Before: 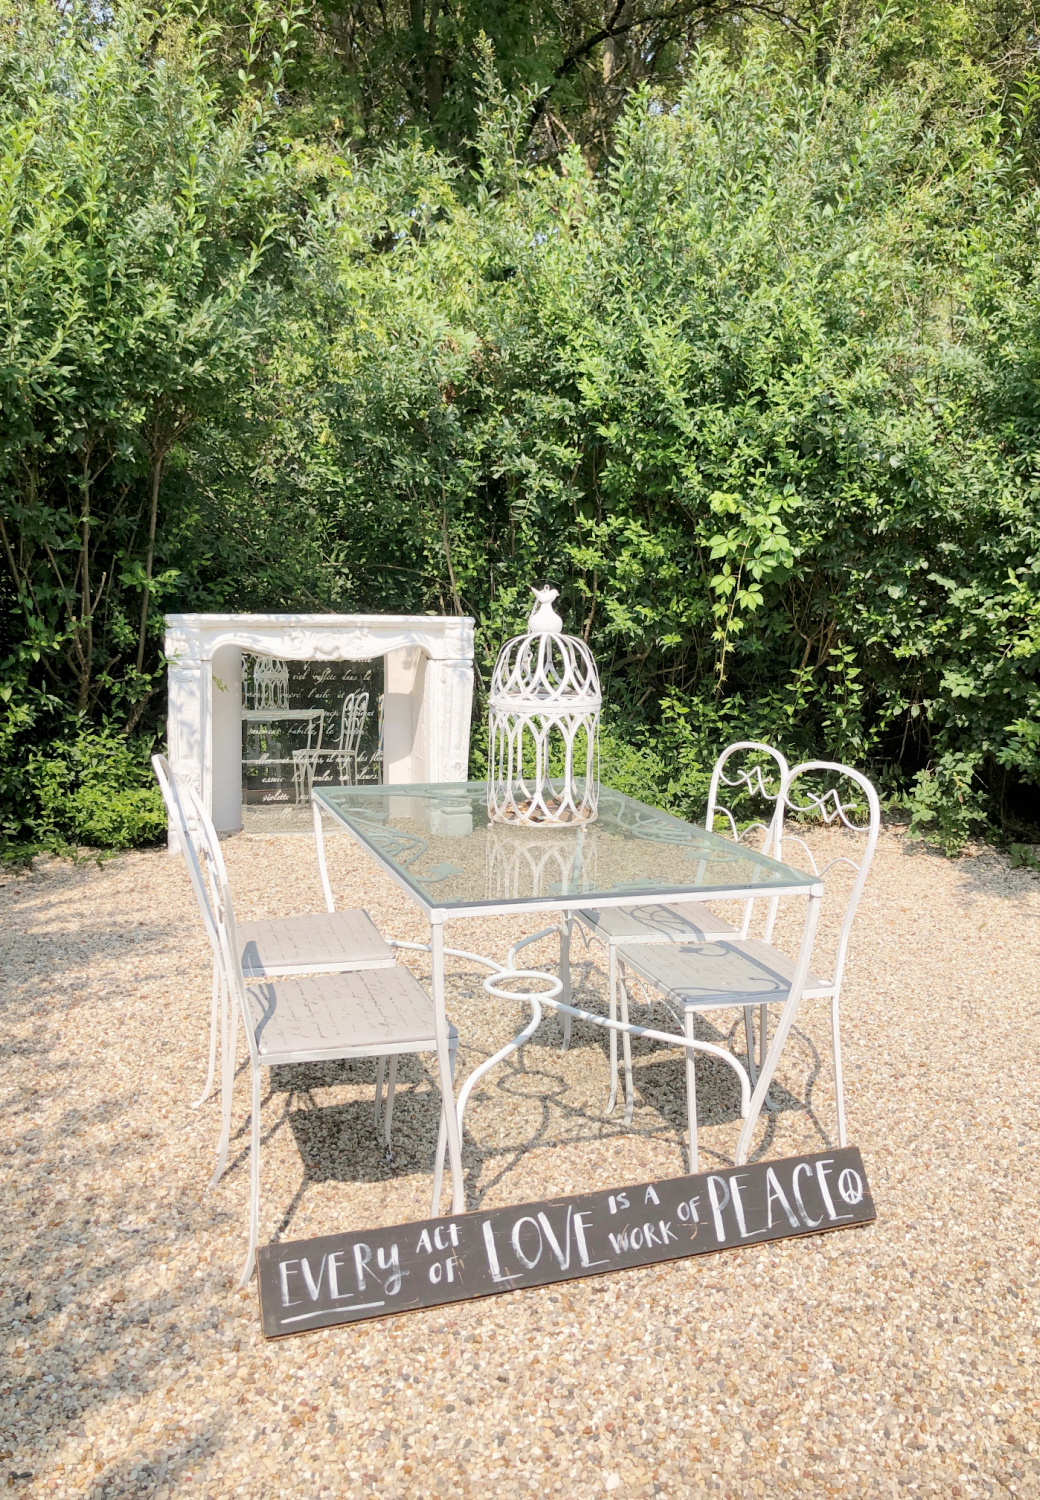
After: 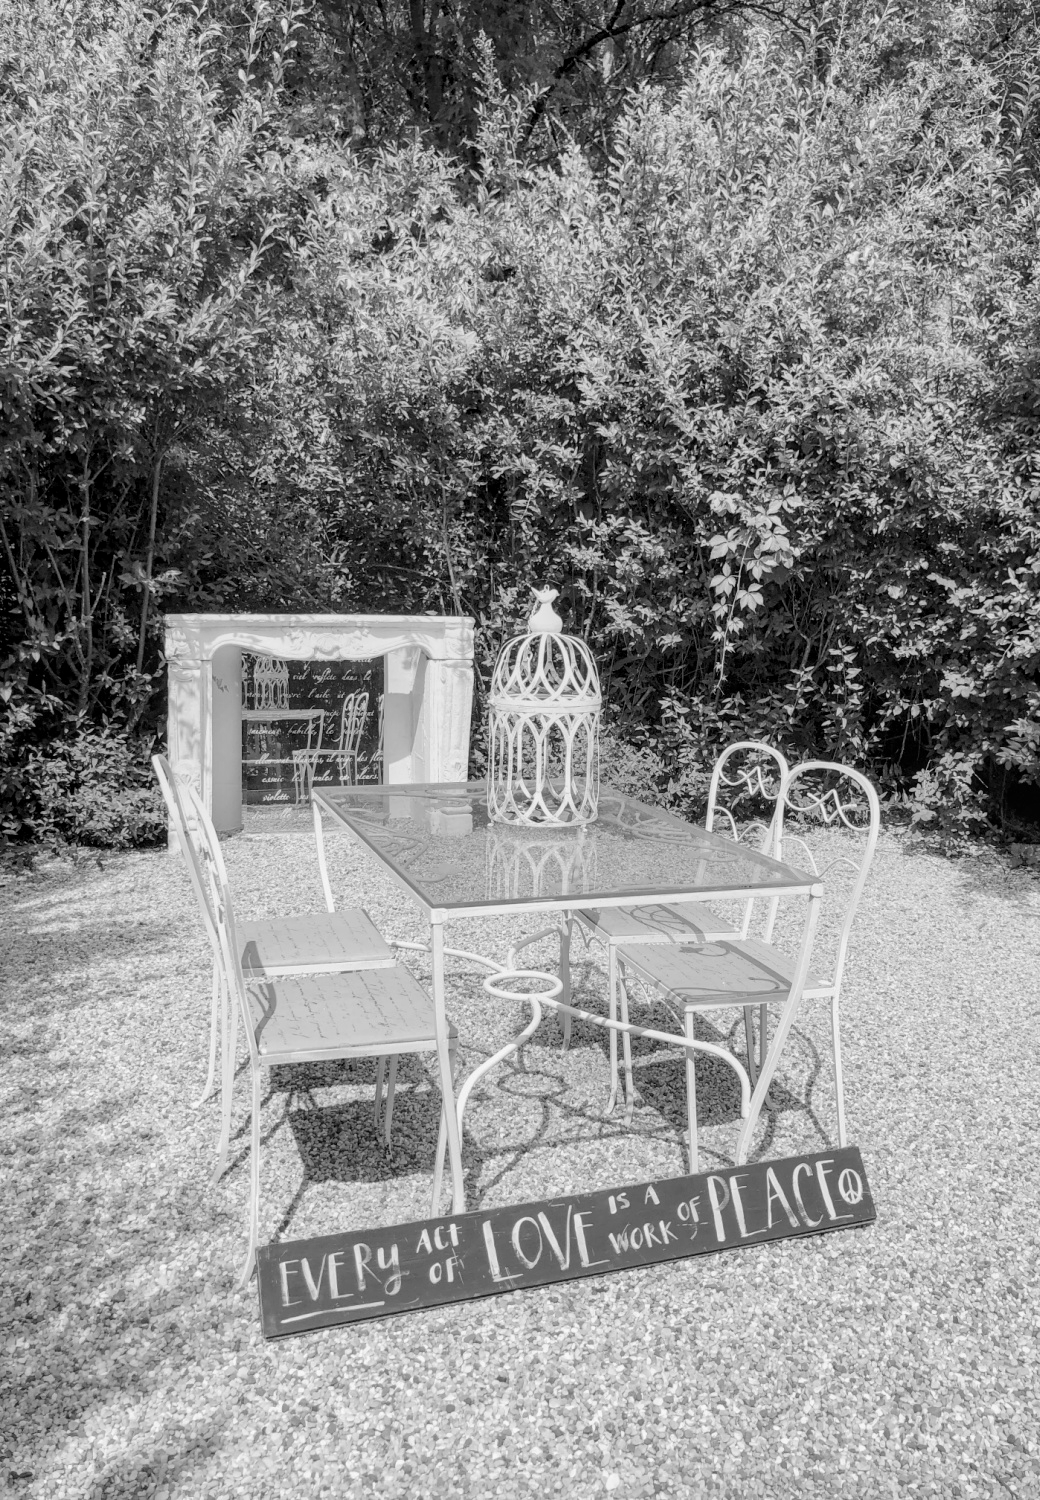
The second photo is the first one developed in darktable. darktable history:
local contrast: on, module defaults
monochrome: a 26.22, b 42.67, size 0.8
